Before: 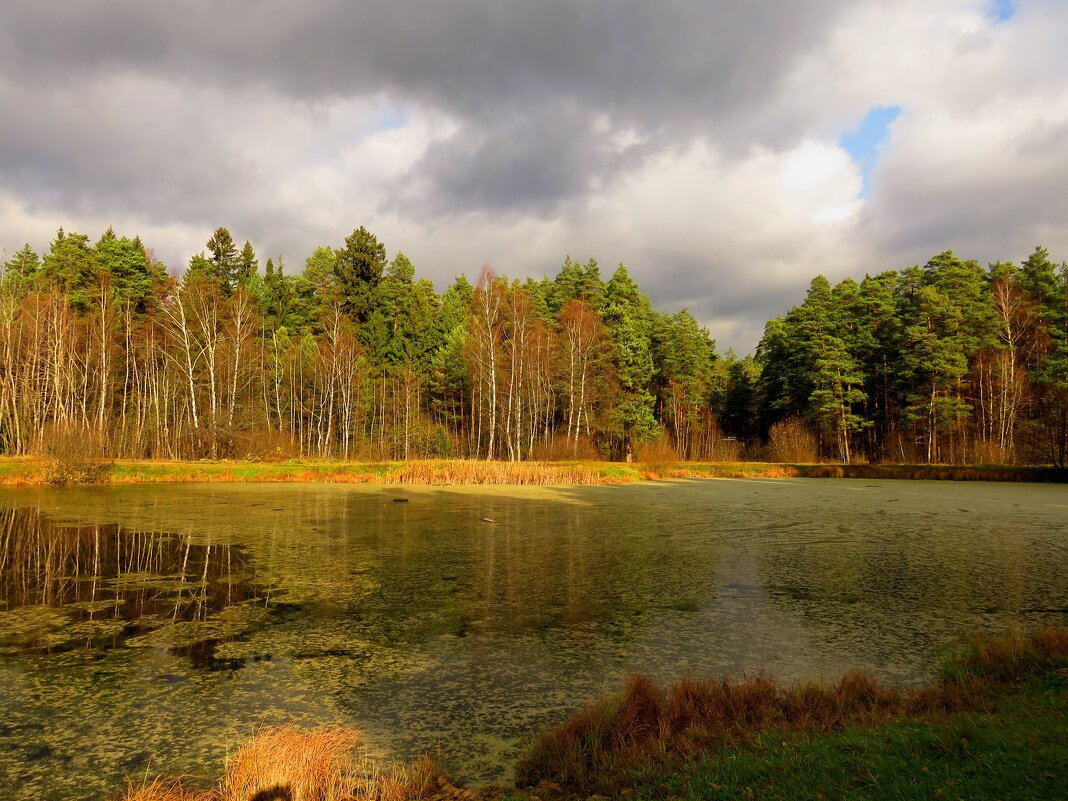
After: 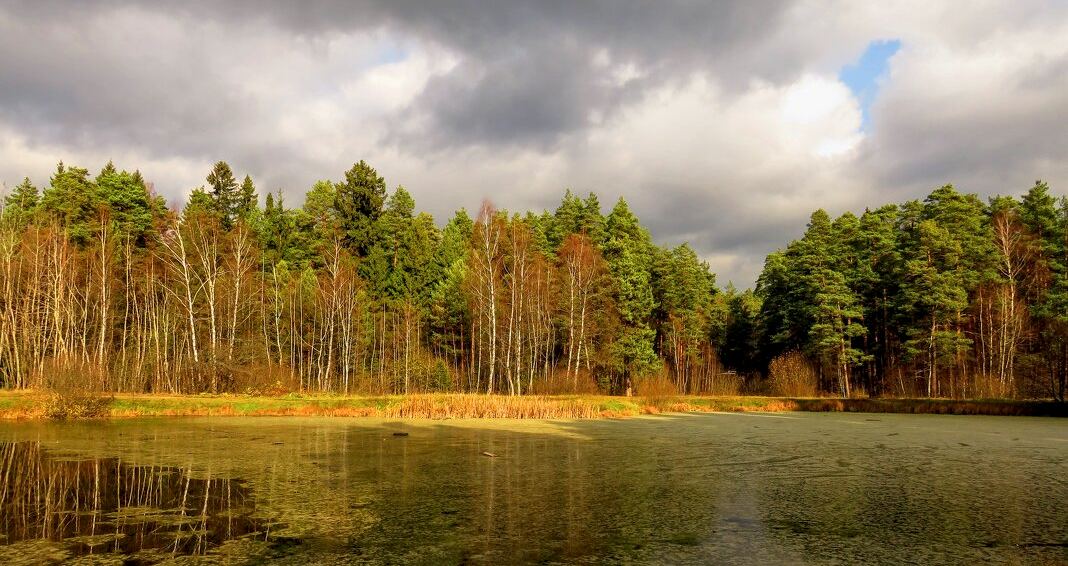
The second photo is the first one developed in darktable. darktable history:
crop and rotate: top 8.293%, bottom 20.996%
local contrast: on, module defaults
